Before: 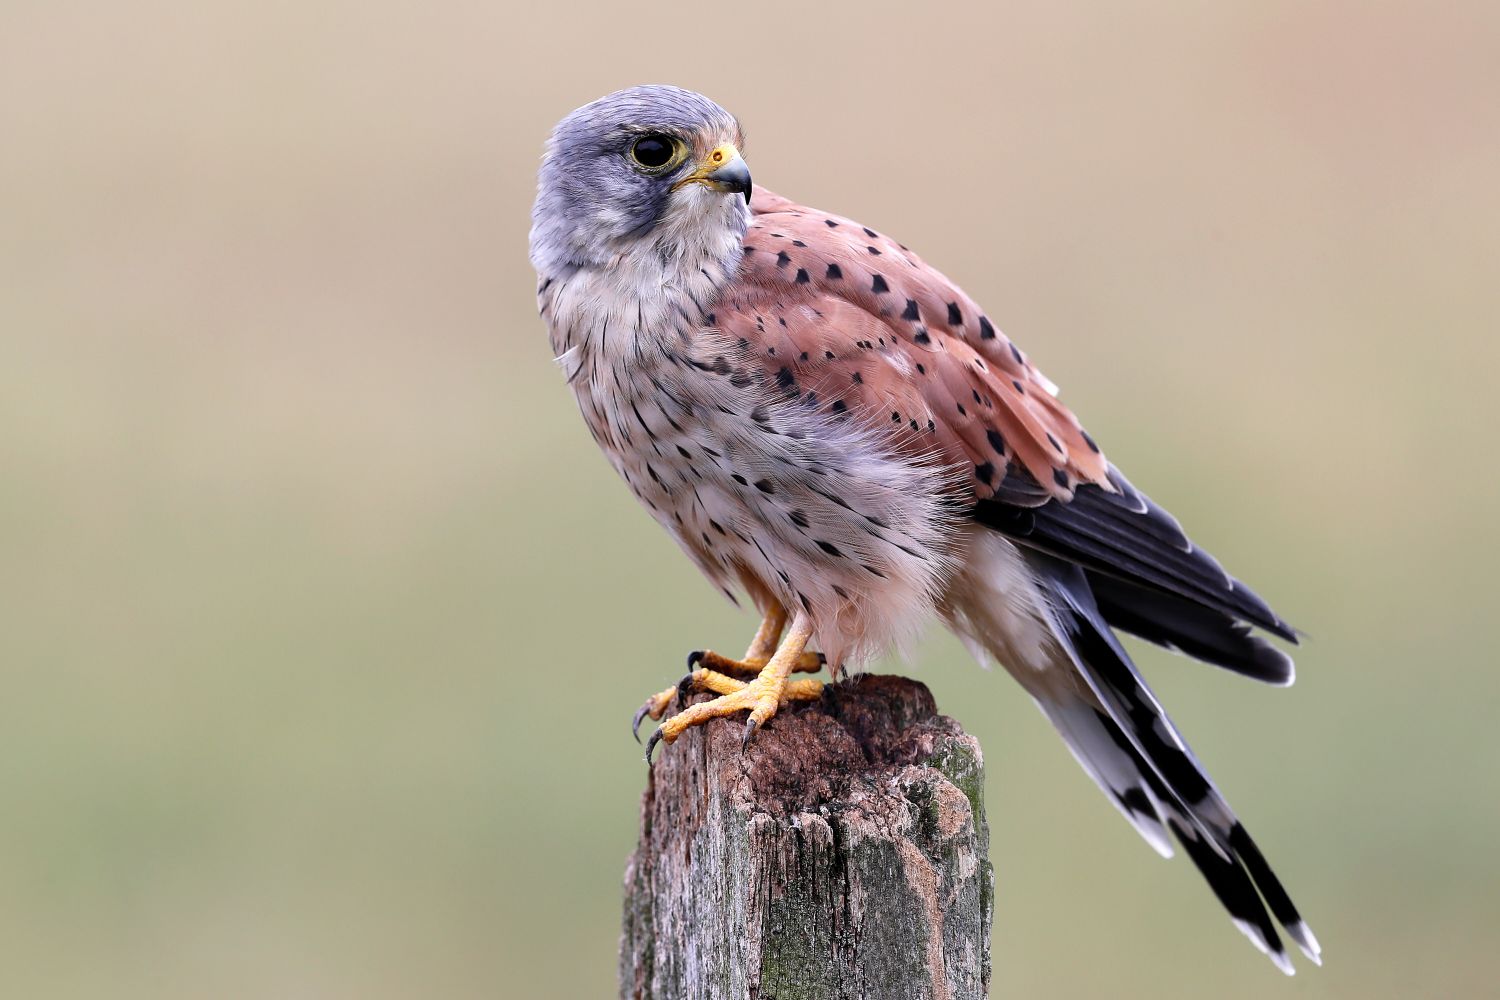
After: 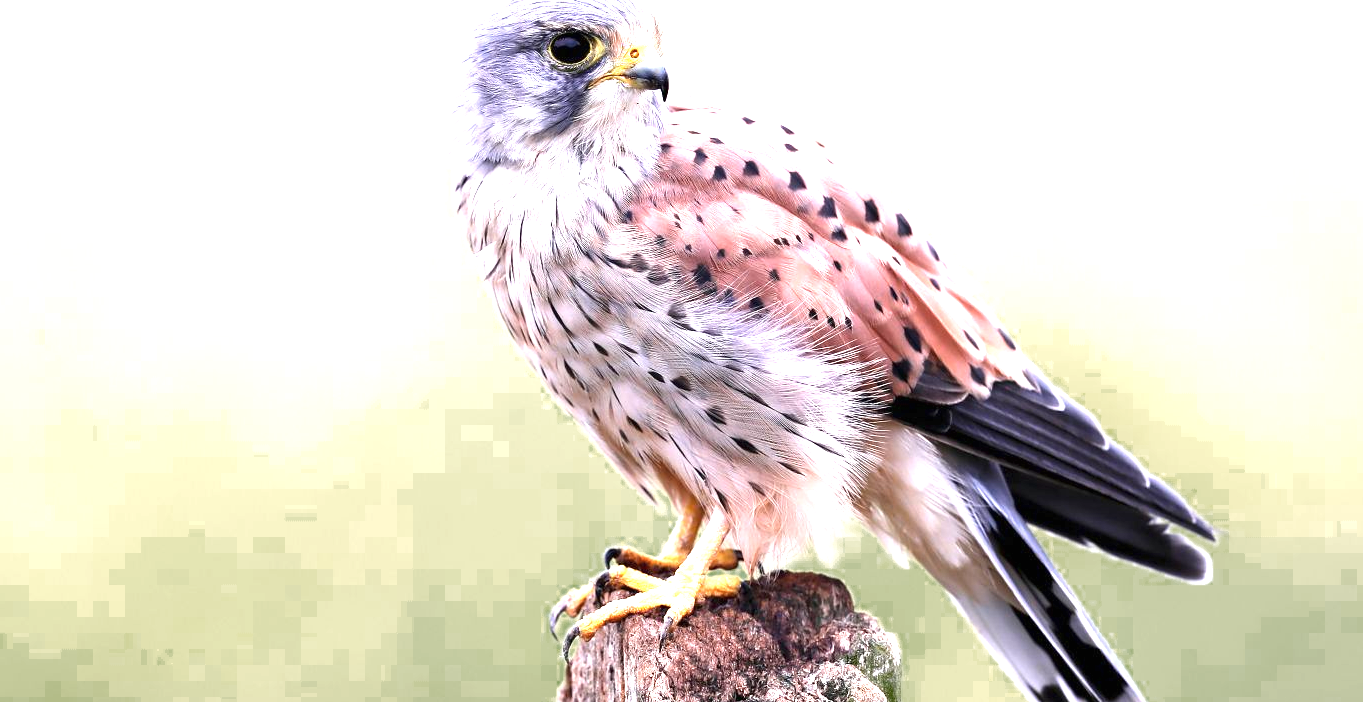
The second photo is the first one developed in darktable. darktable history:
crop: left 5.596%, top 10.314%, right 3.534%, bottom 19.395%
exposure: black level correction 0, exposure 1.379 EV, compensate exposure bias true, compensate highlight preservation false
color zones: curves: ch0 [(0.25, 0.5) (0.347, 0.092) (0.75, 0.5)]; ch1 [(0.25, 0.5) (0.33, 0.51) (0.75, 0.5)]
